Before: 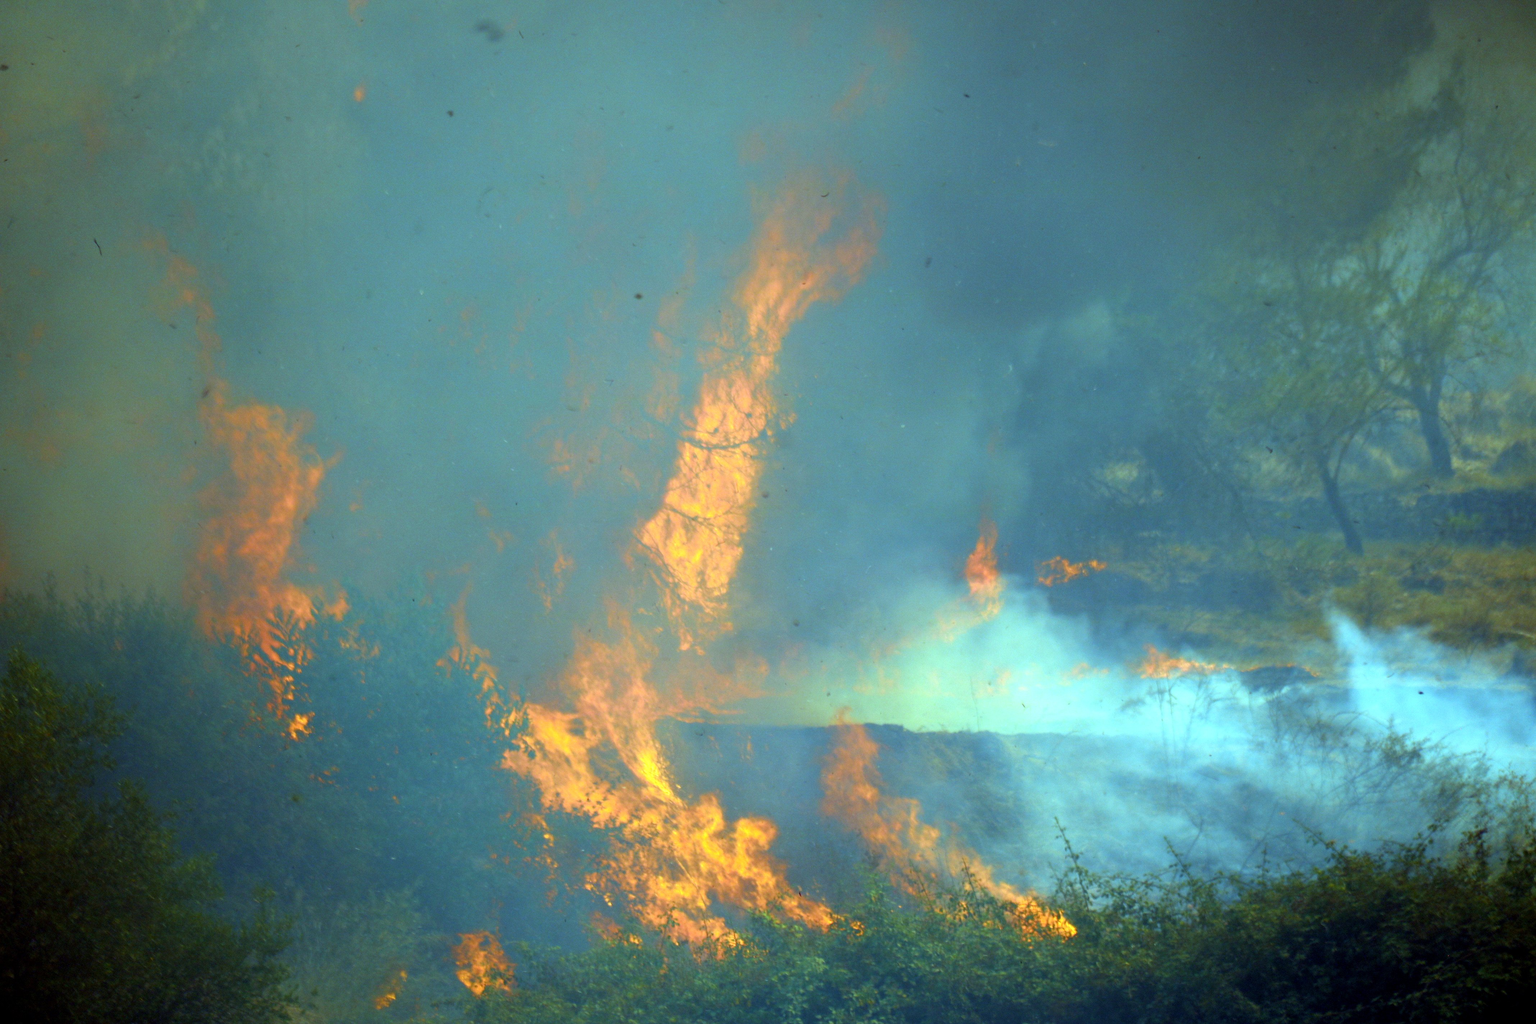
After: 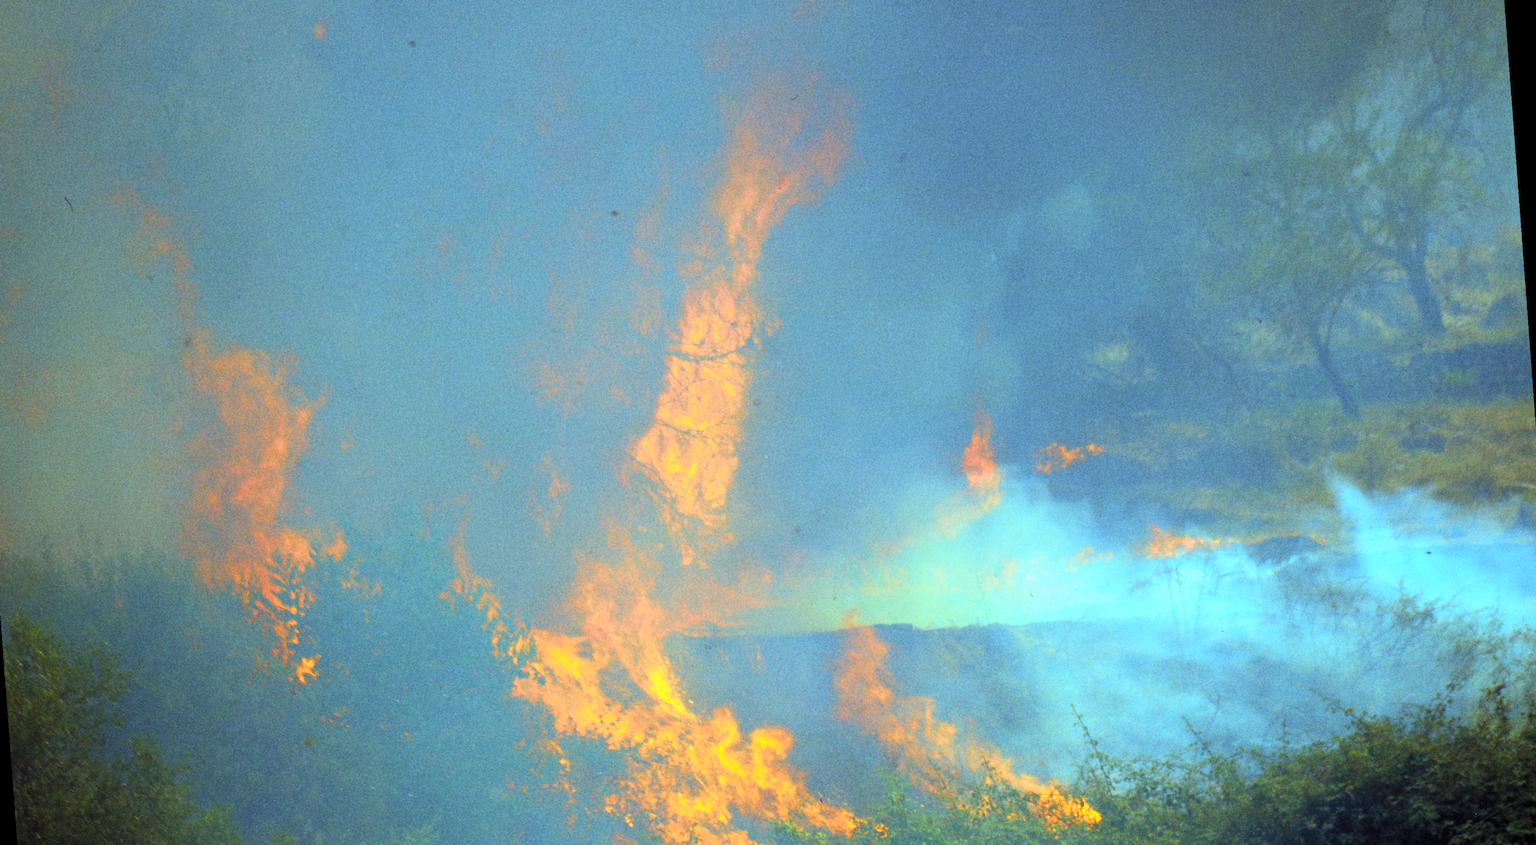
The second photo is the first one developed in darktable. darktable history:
grain: coarseness 22.88 ISO
rotate and perspective: rotation -4.25°, automatic cropping off
graduated density: hue 238.83°, saturation 50%
crop and rotate: left 2.991%, top 13.302%, right 1.981%, bottom 12.636%
contrast brightness saturation: contrast 0.1, brightness 0.3, saturation 0.14
